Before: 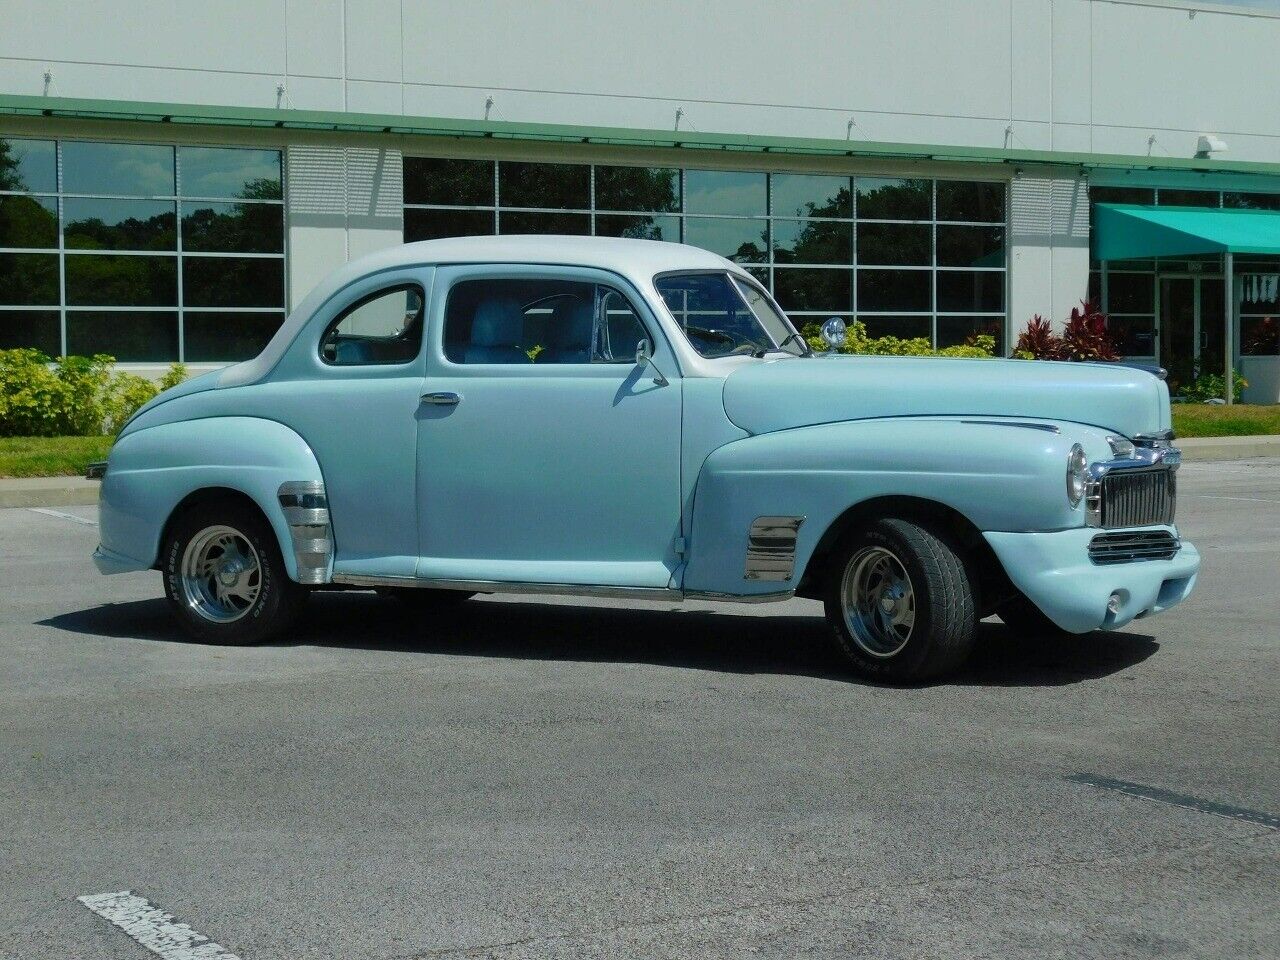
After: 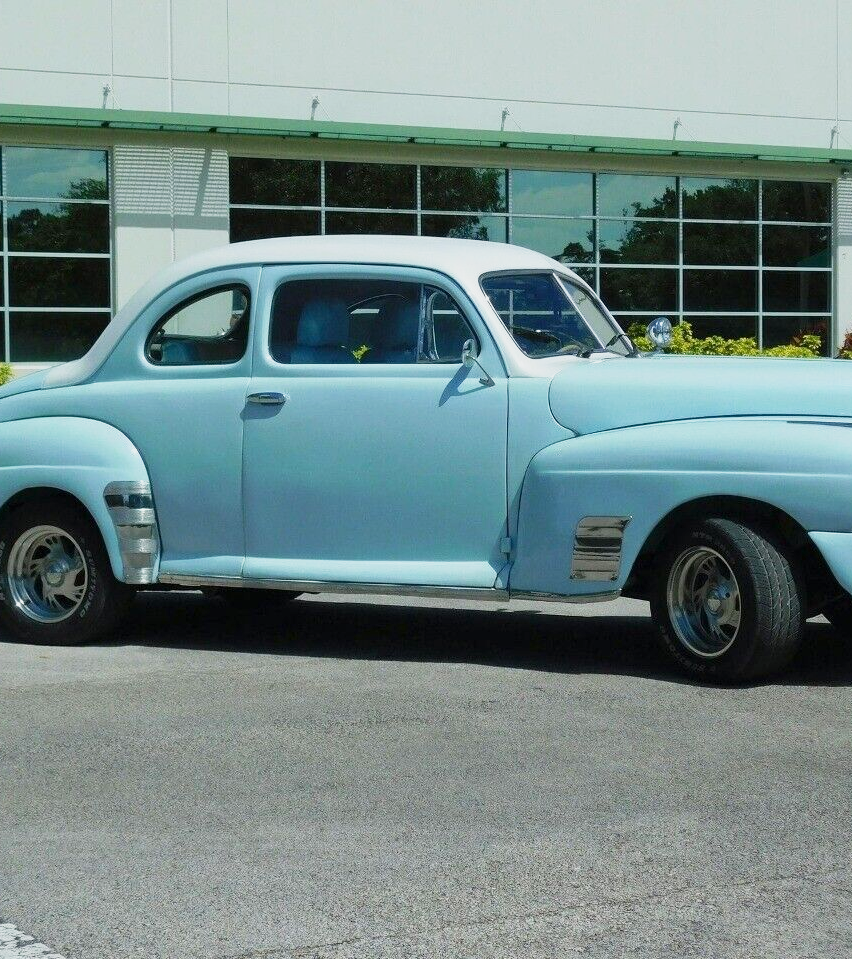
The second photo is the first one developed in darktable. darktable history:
base curve: curves: ch0 [(0, 0) (0.088, 0.125) (0.176, 0.251) (0.354, 0.501) (0.613, 0.749) (1, 0.877)], preserve colors none
crop and rotate: left 13.606%, right 19.763%
